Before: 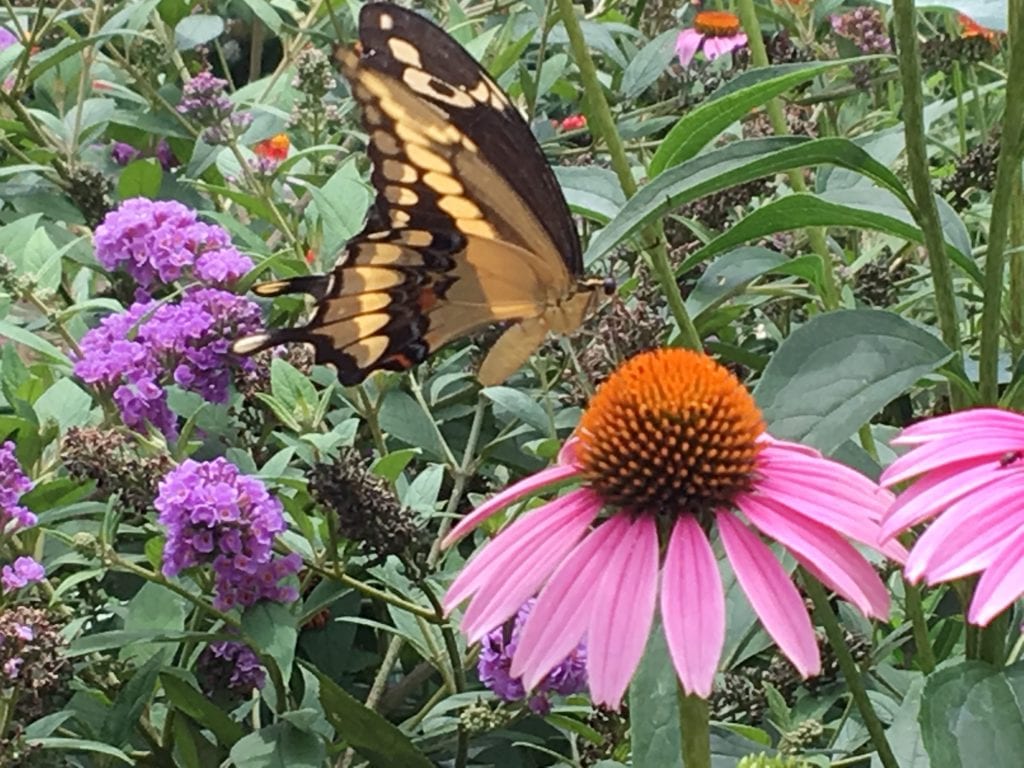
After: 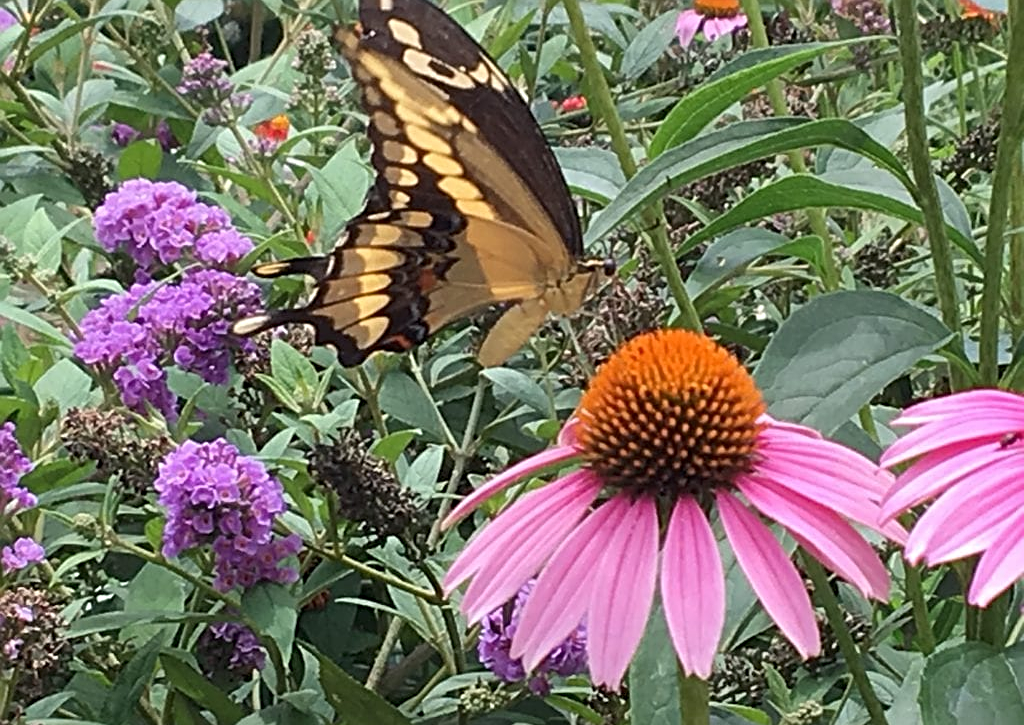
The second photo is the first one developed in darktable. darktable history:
crop and rotate: top 2.479%, bottom 3.018%
shadows and highlights: shadows 20.91, highlights -35.45, soften with gaussian
sharpen: radius 2.767
